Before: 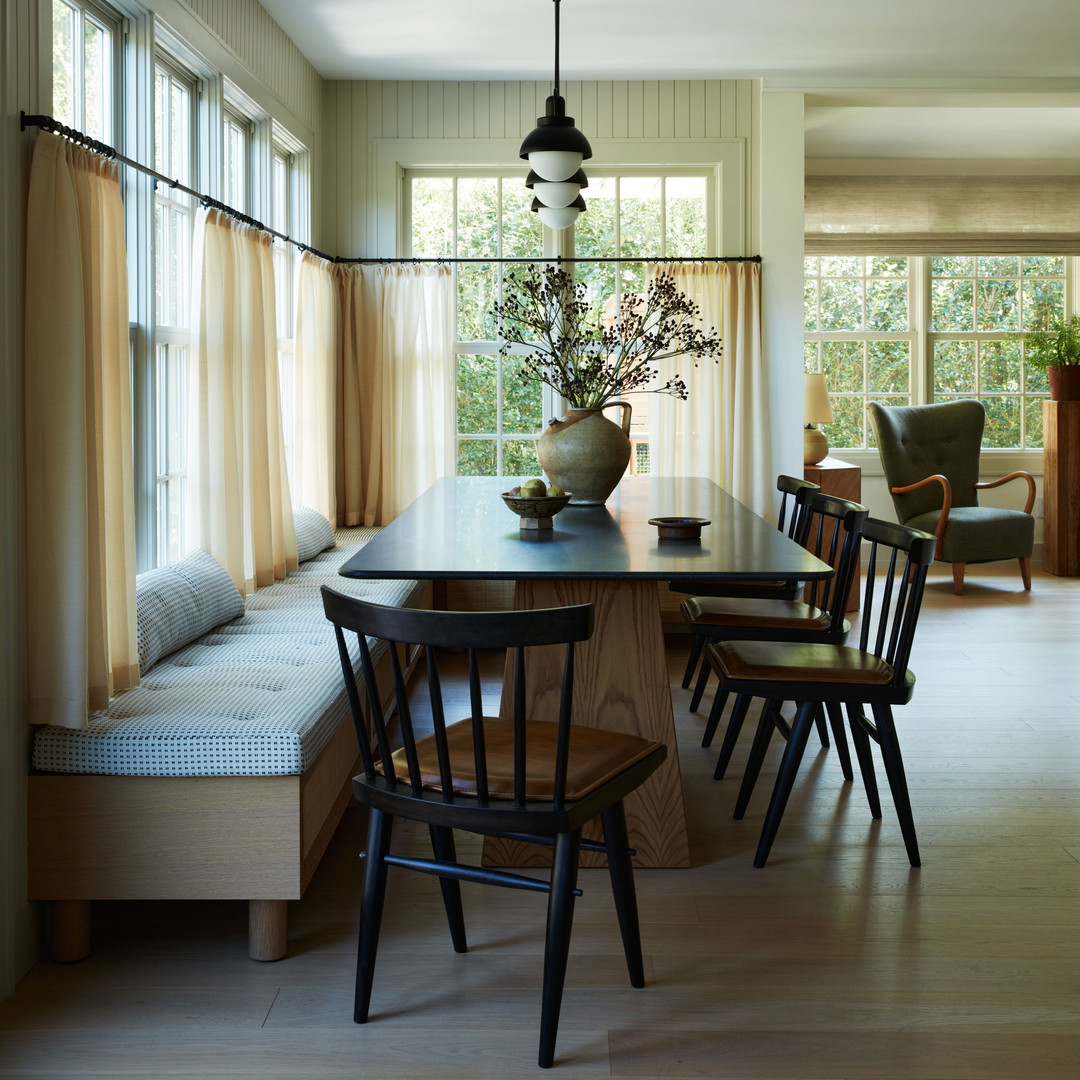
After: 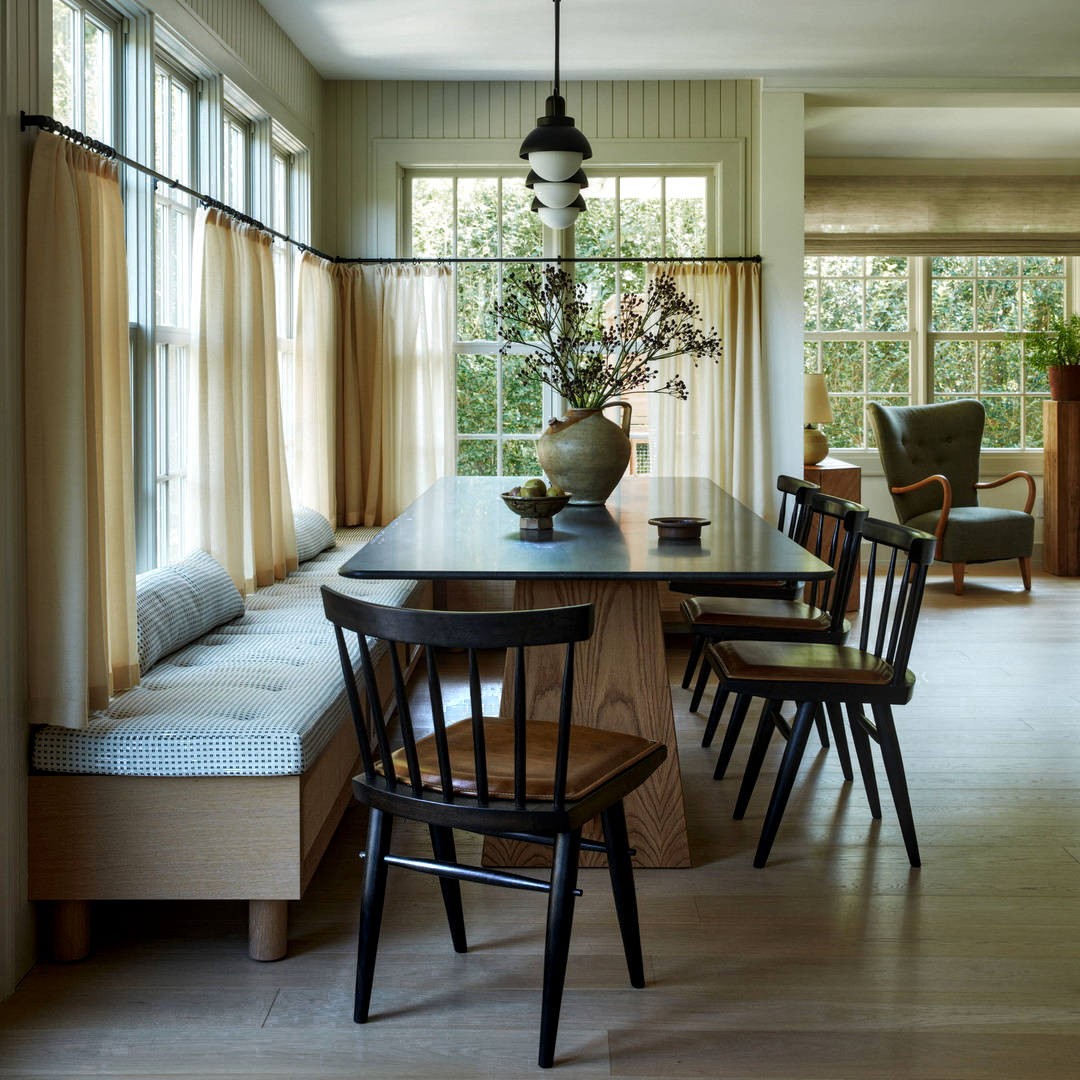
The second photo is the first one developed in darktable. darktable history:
local contrast: on, module defaults
shadows and highlights: soften with gaussian
color zones: curves: ch0 [(0.203, 0.433) (0.607, 0.517) (0.697, 0.696) (0.705, 0.897)]
